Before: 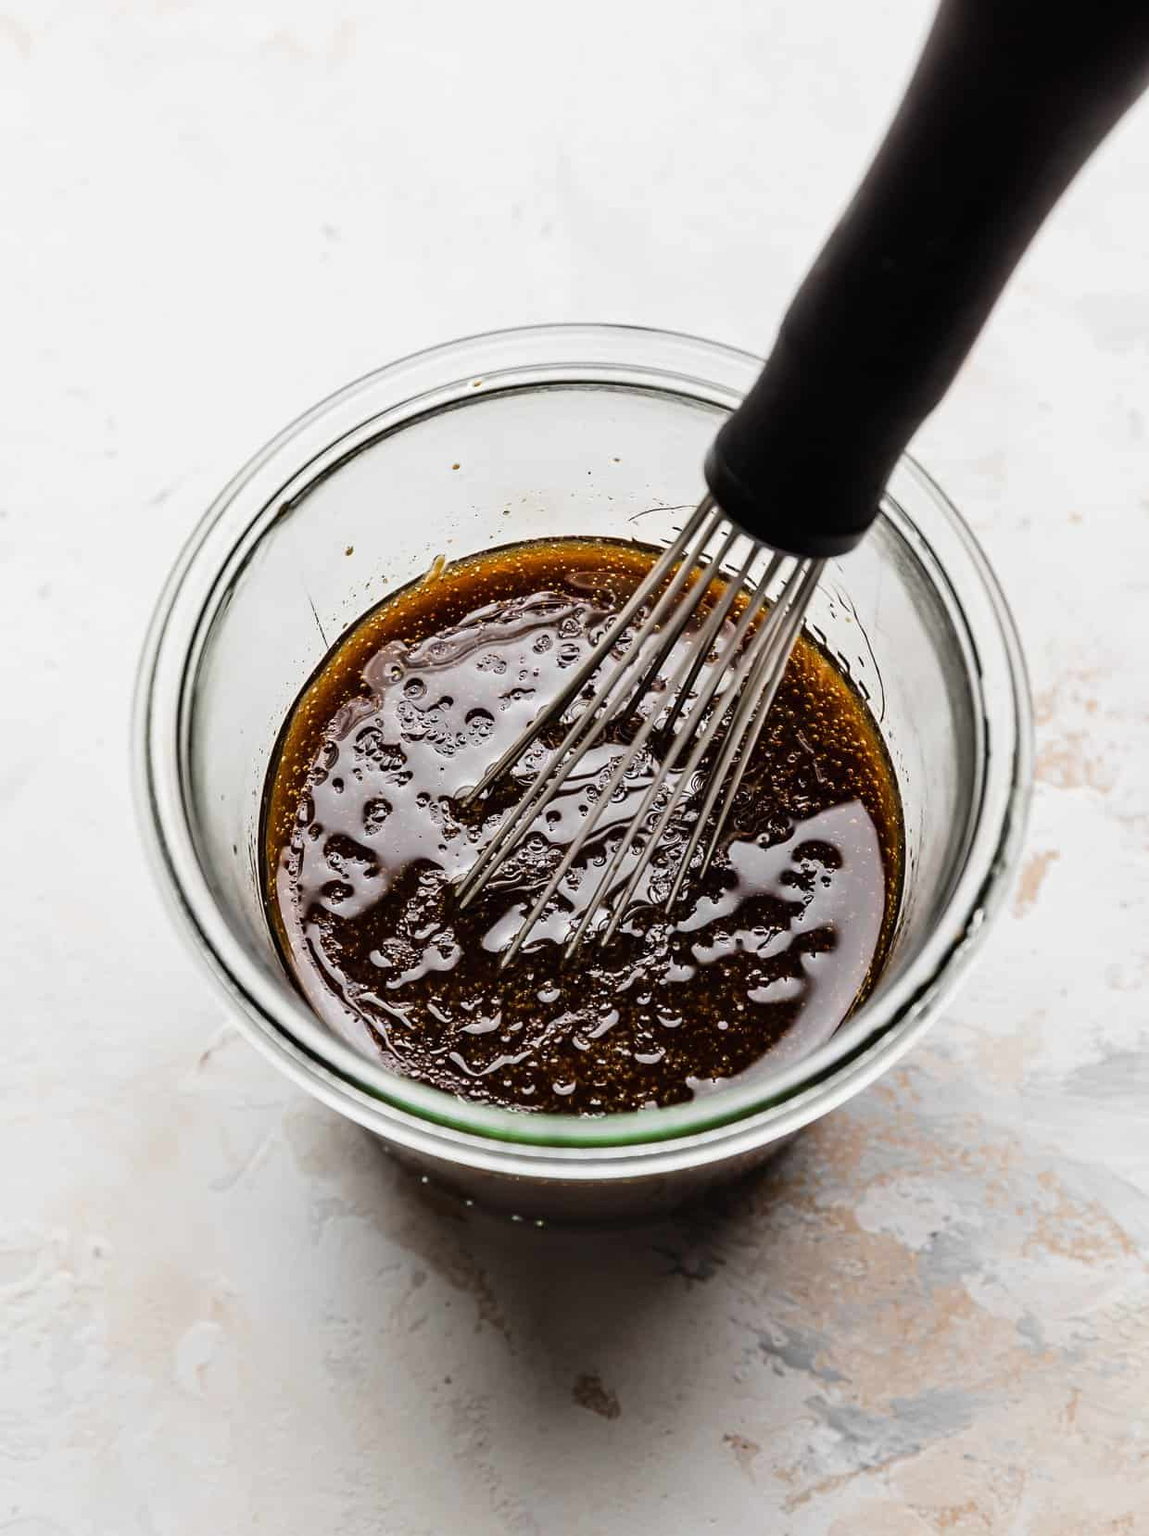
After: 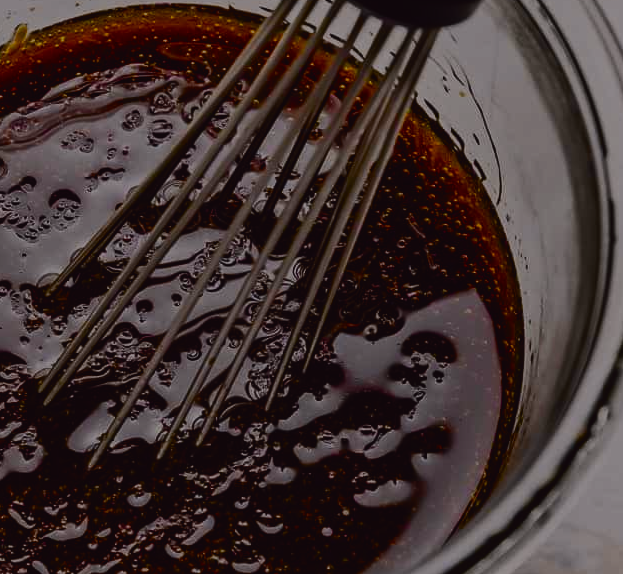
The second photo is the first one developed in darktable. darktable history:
exposure: exposure -2.446 EV, compensate highlight preservation false
crop: left 36.607%, top 34.735%, right 13.146%, bottom 30.611%
color balance rgb: perceptual saturation grading › global saturation 20%, perceptual saturation grading › highlights -25%, perceptual saturation grading › shadows 50%
tone curve: curves: ch0 [(0, 0.023) (0.103, 0.087) (0.295, 0.297) (0.445, 0.531) (0.553, 0.665) (0.735, 0.843) (0.994, 1)]; ch1 [(0, 0) (0.414, 0.395) (0.447, 0.447) (0.485, 0.5) (0.512, 0.524) (0.542, 0.581) (0.581, 0.632) (0.646, 0.715) (1, 1)]; ch2 [(0, 0) (0.369, 0.388) (0.449, 0.431) (0.478, 0.471) (0.516, 0.517) (0.579, 0.624) (0.674, 0.775) (1, 1)], color space Lab, independent channels, preserve colors none
